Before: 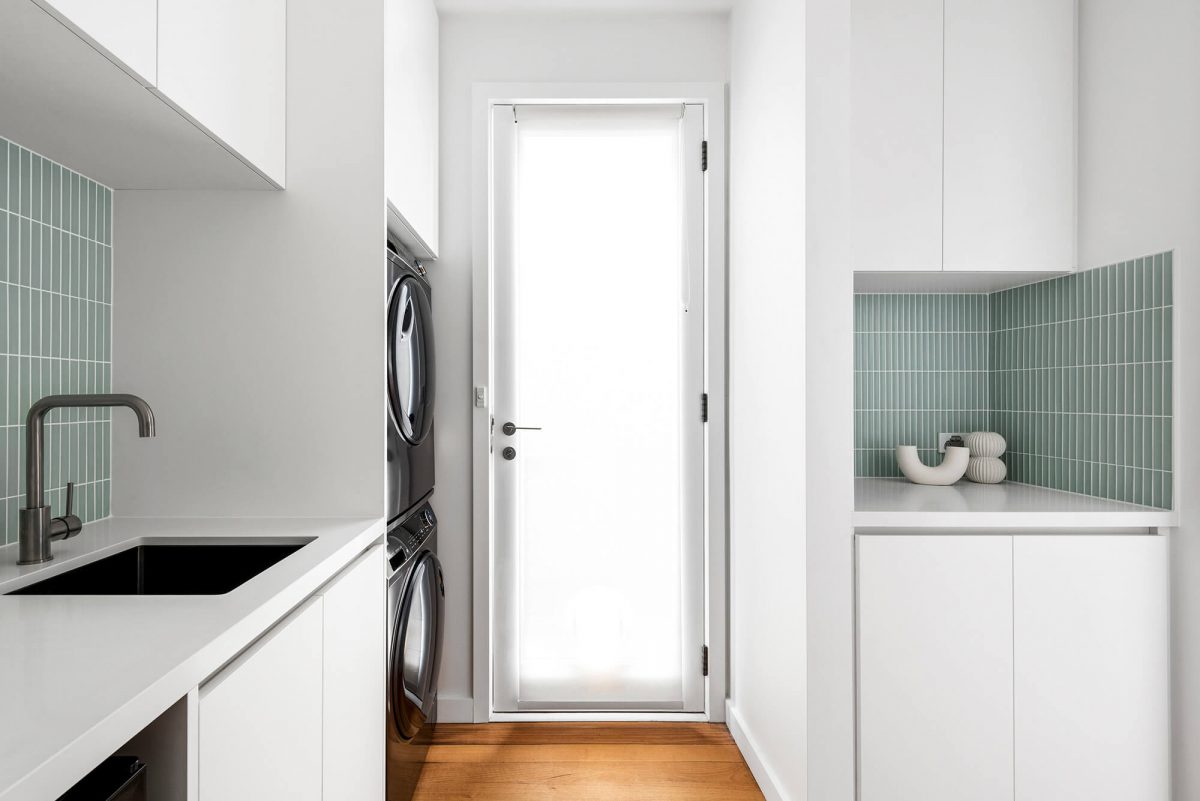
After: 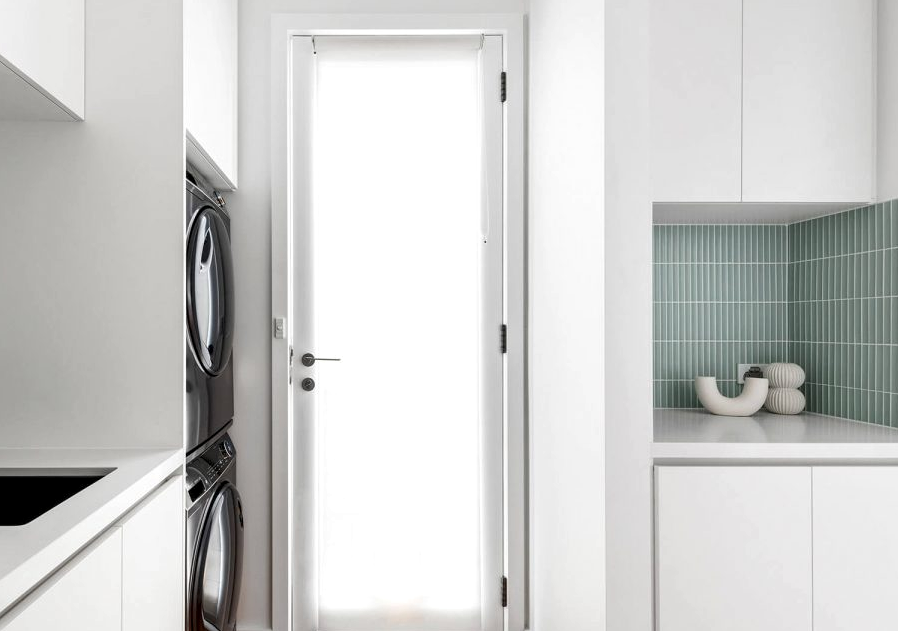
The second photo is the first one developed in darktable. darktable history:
crop: left 16.768%, top 8.653%, right 8.362%, bottom 12.485%
local contrast: highlights 100%, shadows 100%, detail 120%, midtone range 0.2
